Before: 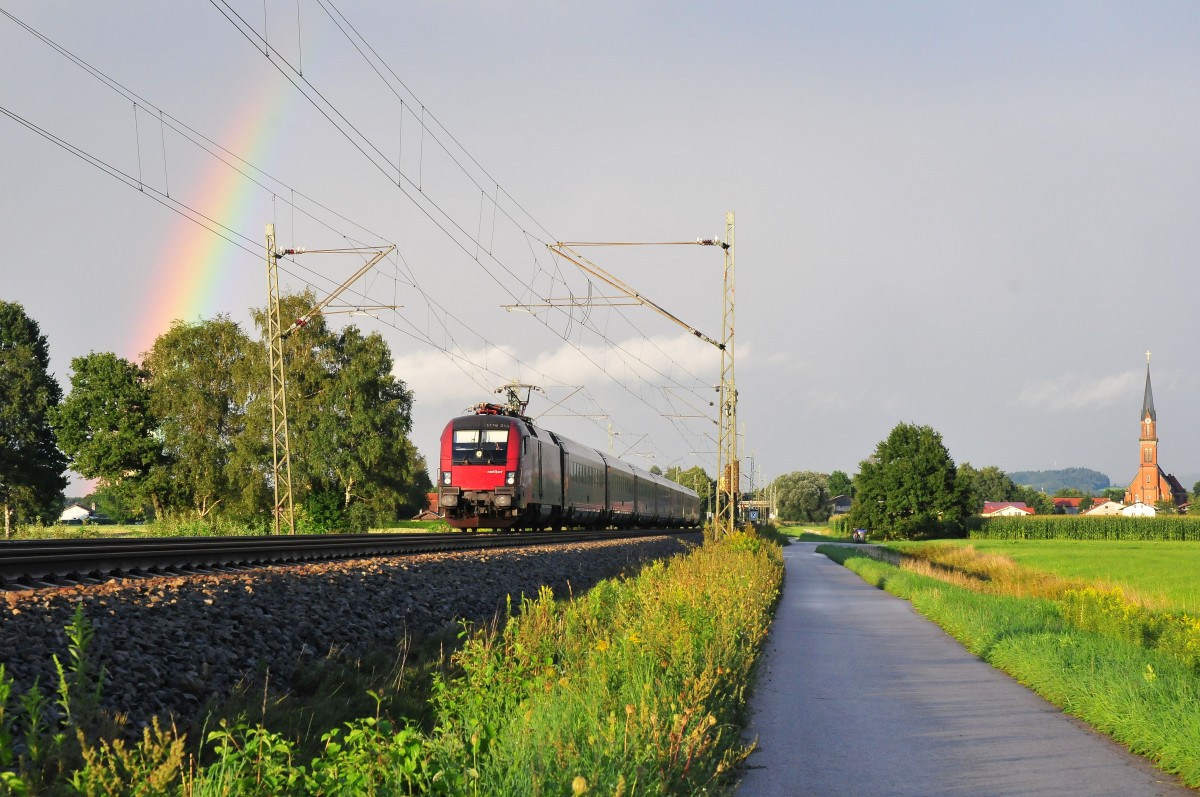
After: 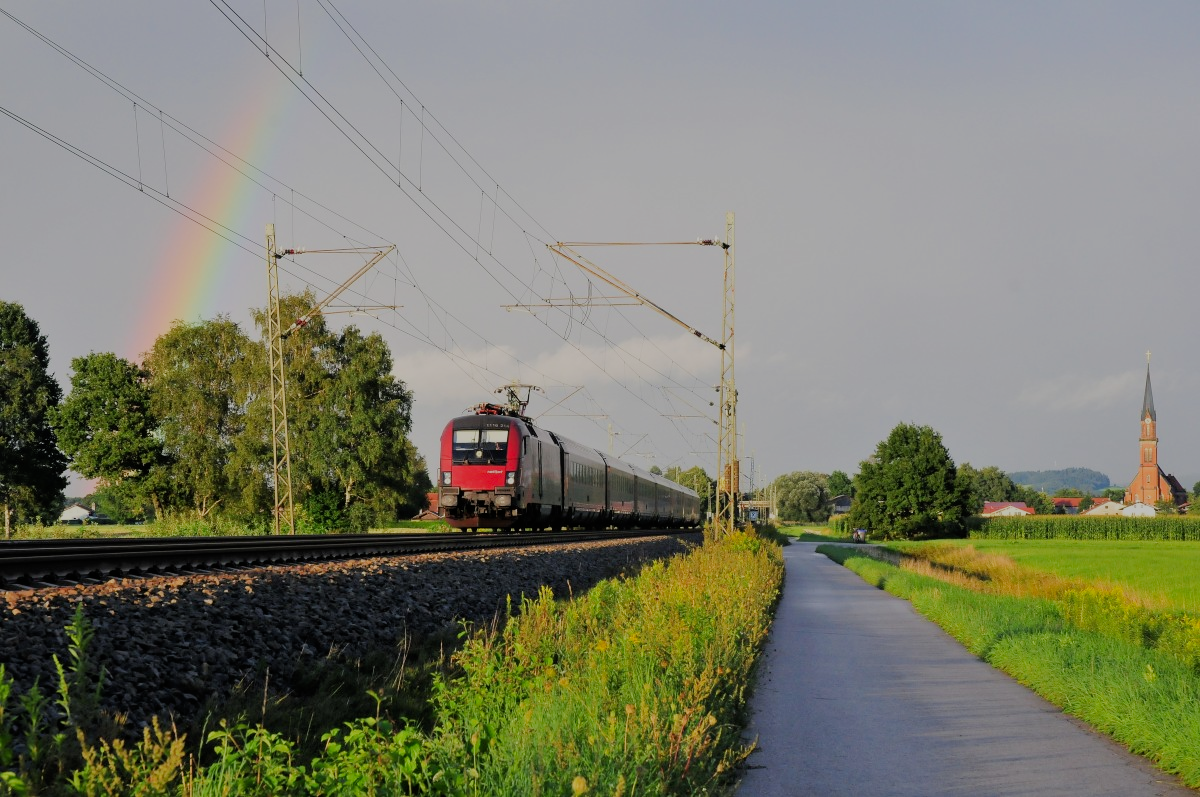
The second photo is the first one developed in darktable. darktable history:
filmic rgb: black relative exposure -7.65 EV, white relative exposure 4.56 EV, hardness 3.61
shadows and highlights: radius 121.13, shadows 21.4, white point adjustment -9.72, highlights -14.39, soften with gaussian
